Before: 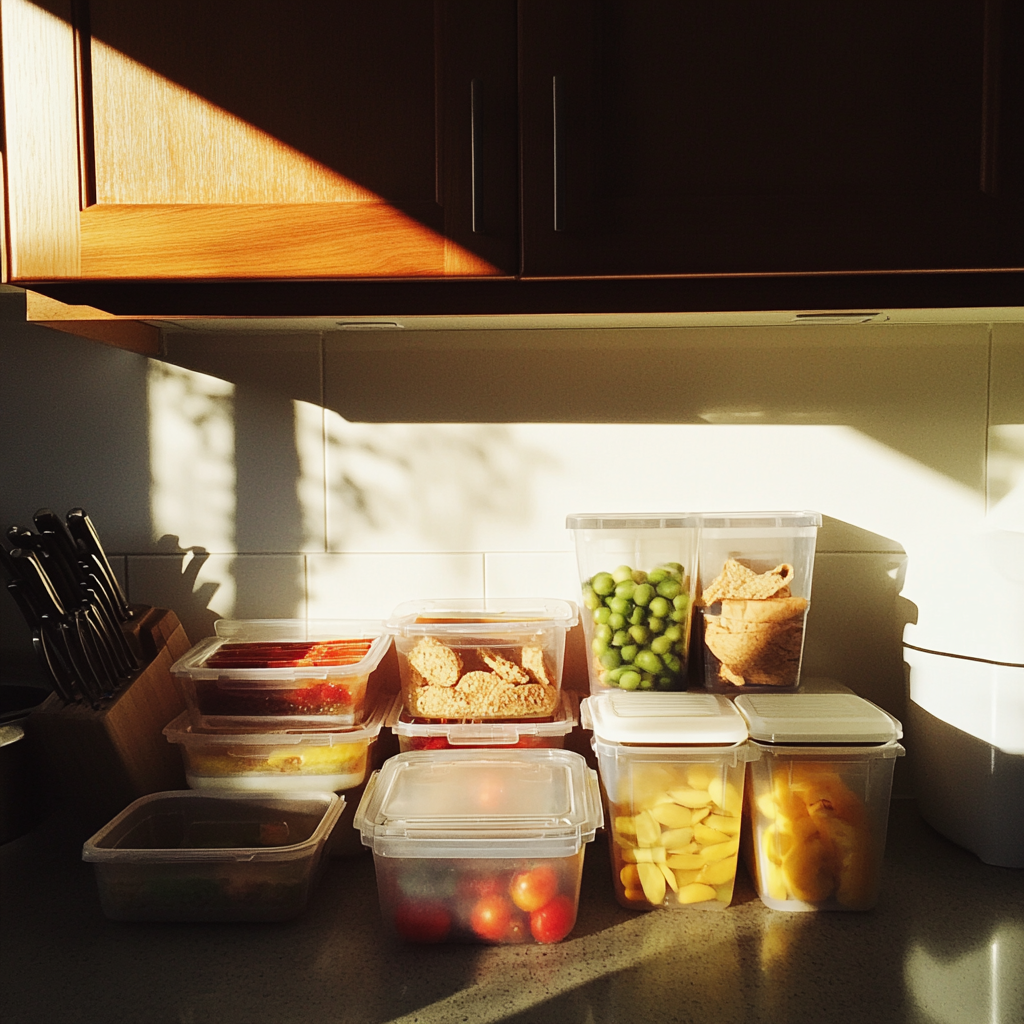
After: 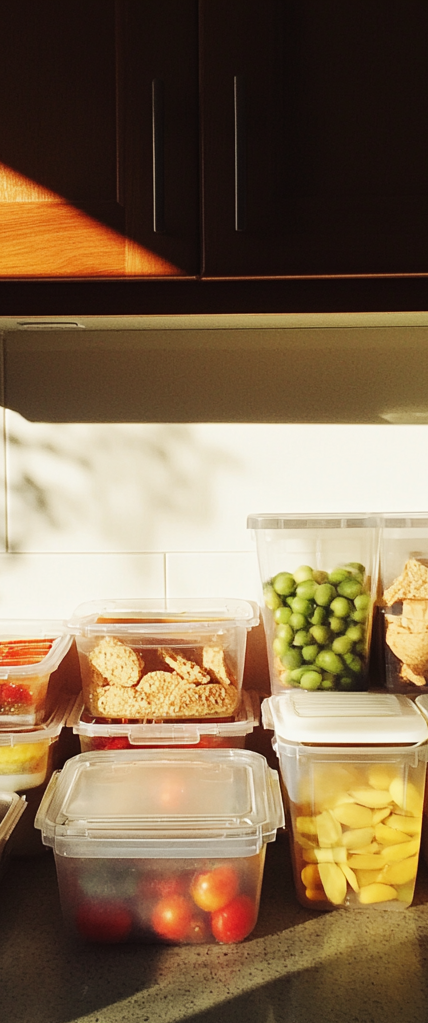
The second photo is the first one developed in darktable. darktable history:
crop: left 31.188%, right 26.999%
